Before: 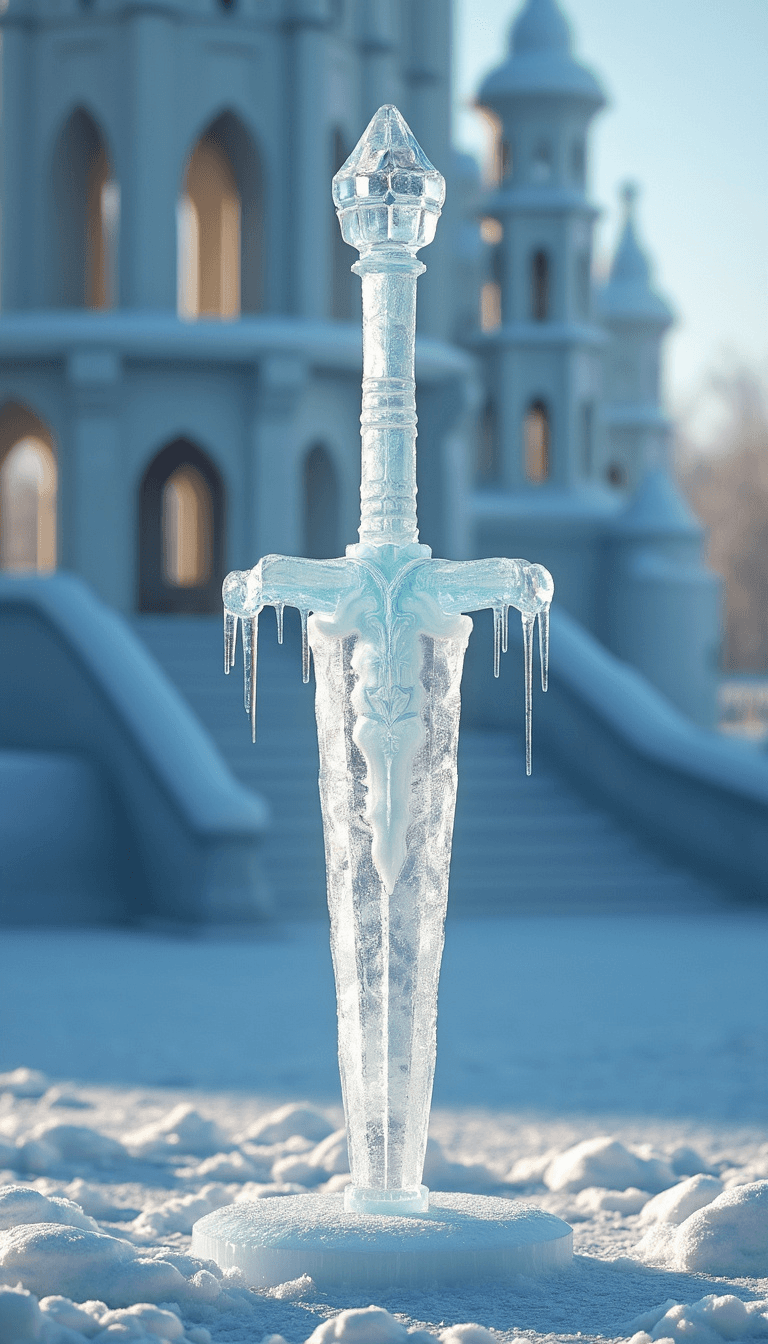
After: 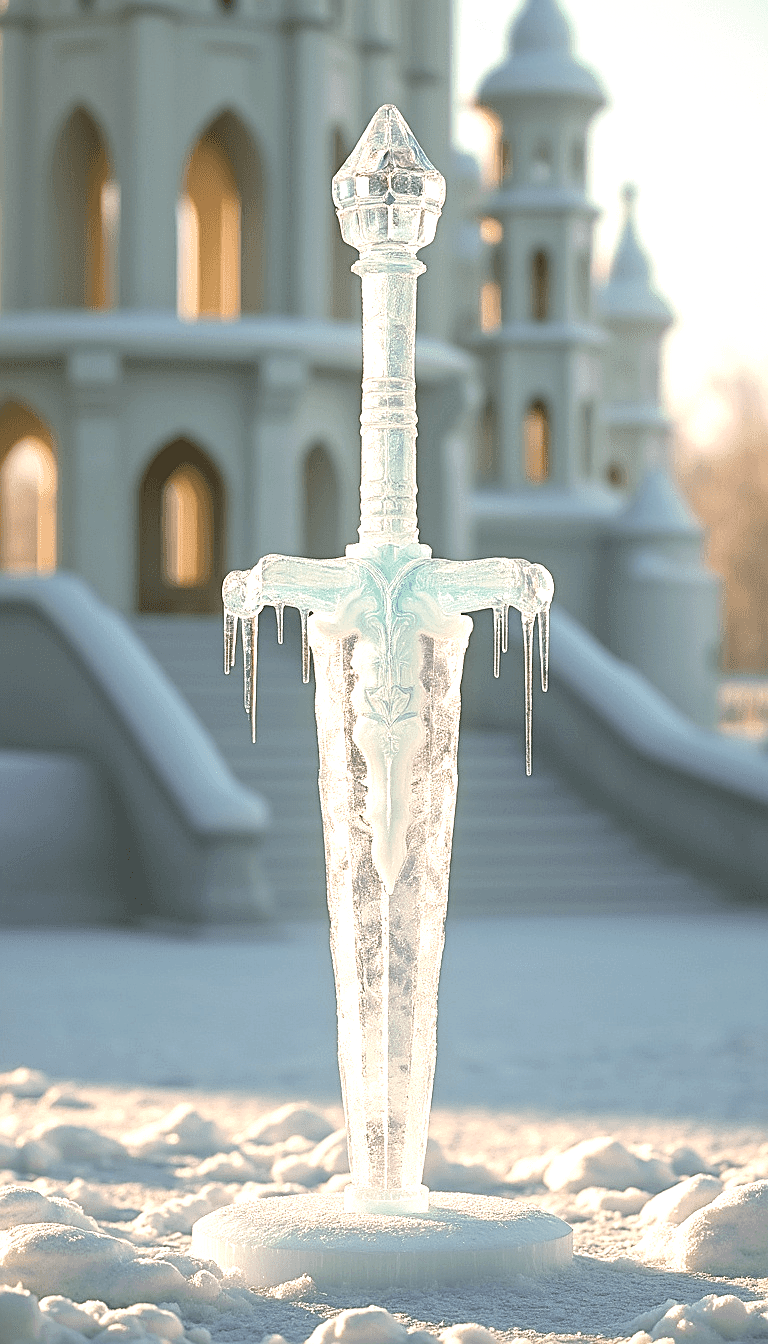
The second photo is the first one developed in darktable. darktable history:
sharpen: on, module defaults
color correction: highlights a* 8.98, highlights b* 15.09, shadows a* -0.49, shadows b* 26.52
exposure: exposure 0.64 EV, compensate highlight preservation false
